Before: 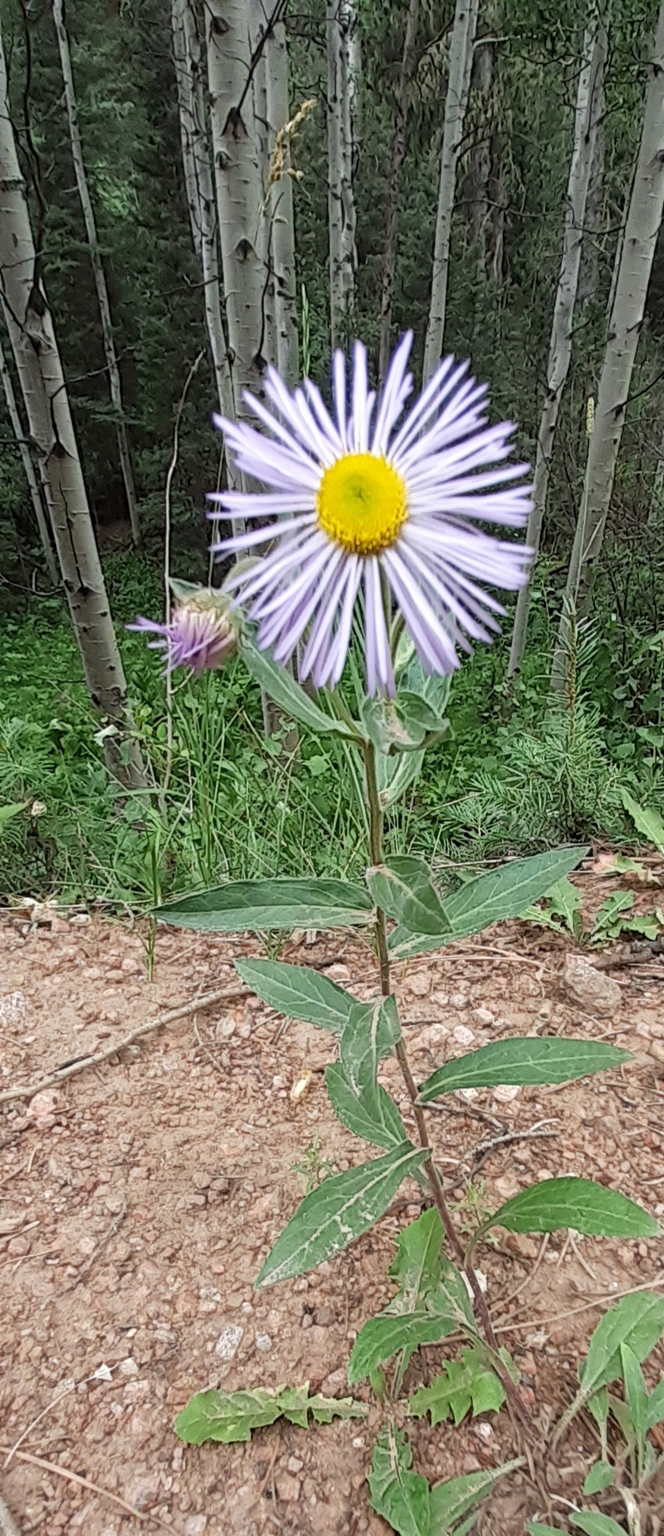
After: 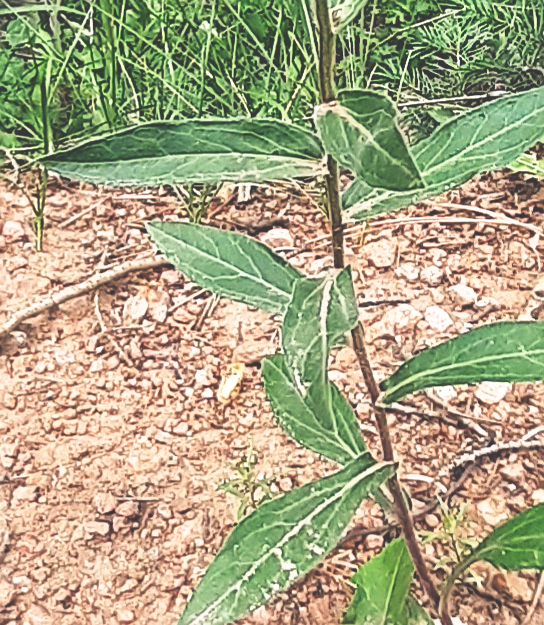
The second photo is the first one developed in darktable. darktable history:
color balance rgb: shadows lift › hue 87.51°, highlights gain › chroma 1.62%, highlights gain › hue 55.1°, global offset › chroma 0.1%, global offset › hue 253.66°, linear chroma grading › global chroma 0.5%
base curve: curves: ch0 [(0, 0.036) (0.007, 0.037) (0.604, 0.887) (1, 1)], preserve colors none
sharpen: on, module defaults
crop: left 18.091%, top 51.13%, right 17.525%, bottom 16.85%
